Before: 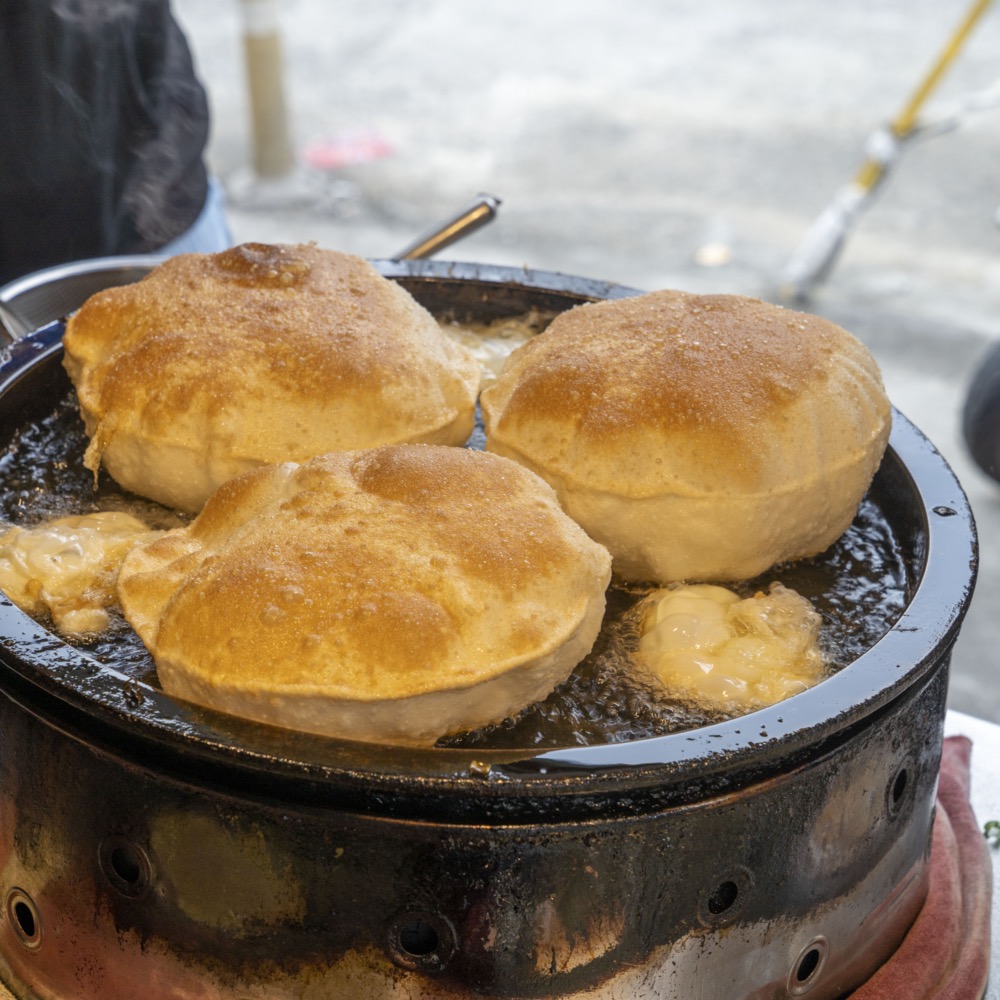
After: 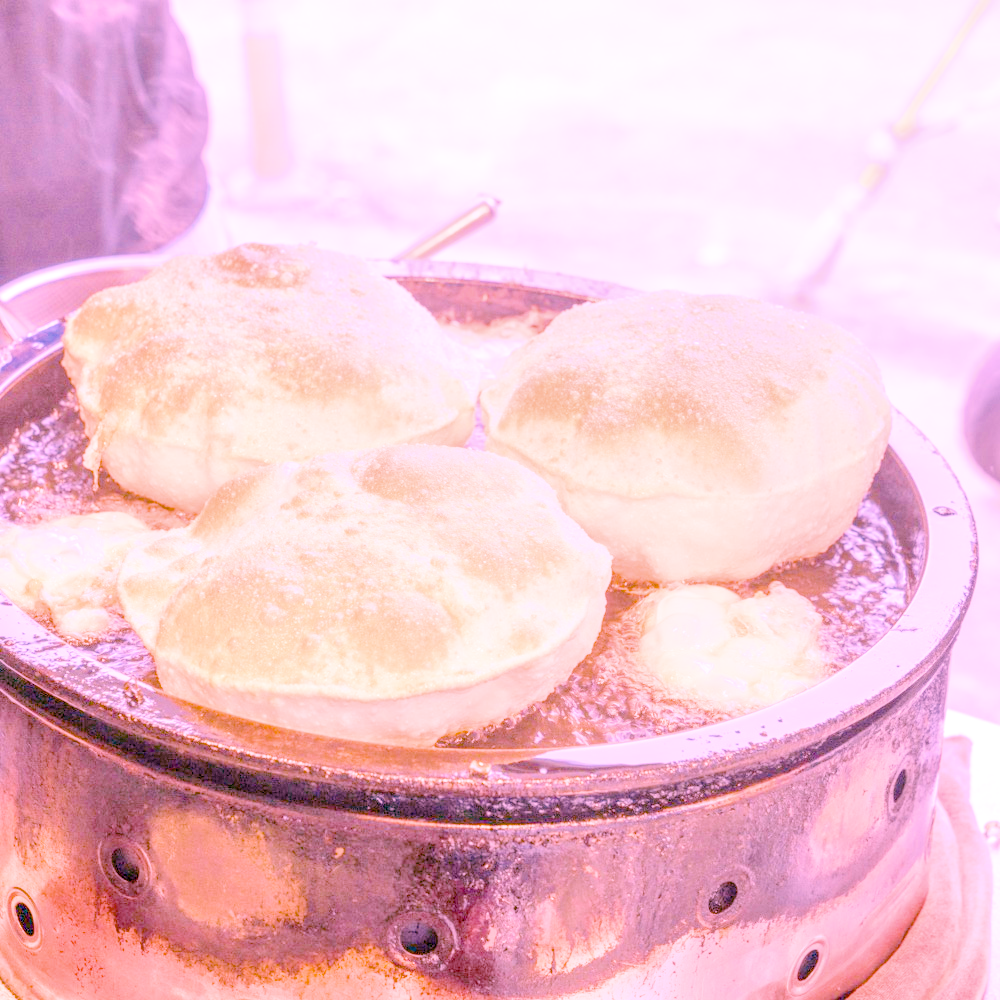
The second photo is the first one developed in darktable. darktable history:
highlight reconstruction: method clip highlights, iterations 1, diameter of reconstruction 64 px
exposure: black level correction 0, exposure 0.7 EV, compensate exposure bias true, compensate highlight preservation false
local contrast: on, module defaults
color balance rgb: linear chroma grading › shadows -2.2%, linear chroma grading › highlights -15%, linear chroma grading › global chroma -10%, linear chroma grading › mid-tones -10%, perceptual saturation grading › global saturation 45%, perceptual saturation grading › highlights -50%, perceptual saturation grading › shadows 30%, perceptual brilliance grading › global brilliance 18%, global vibrance 45%
filmic rgb: black relative exposure -7.65 EV, white relative exposure 4.56 EV, hardness 3.61, color science v6 (2022)
tone equalizer: on, module defaults
white balance: red 2.004, blue 1.654
